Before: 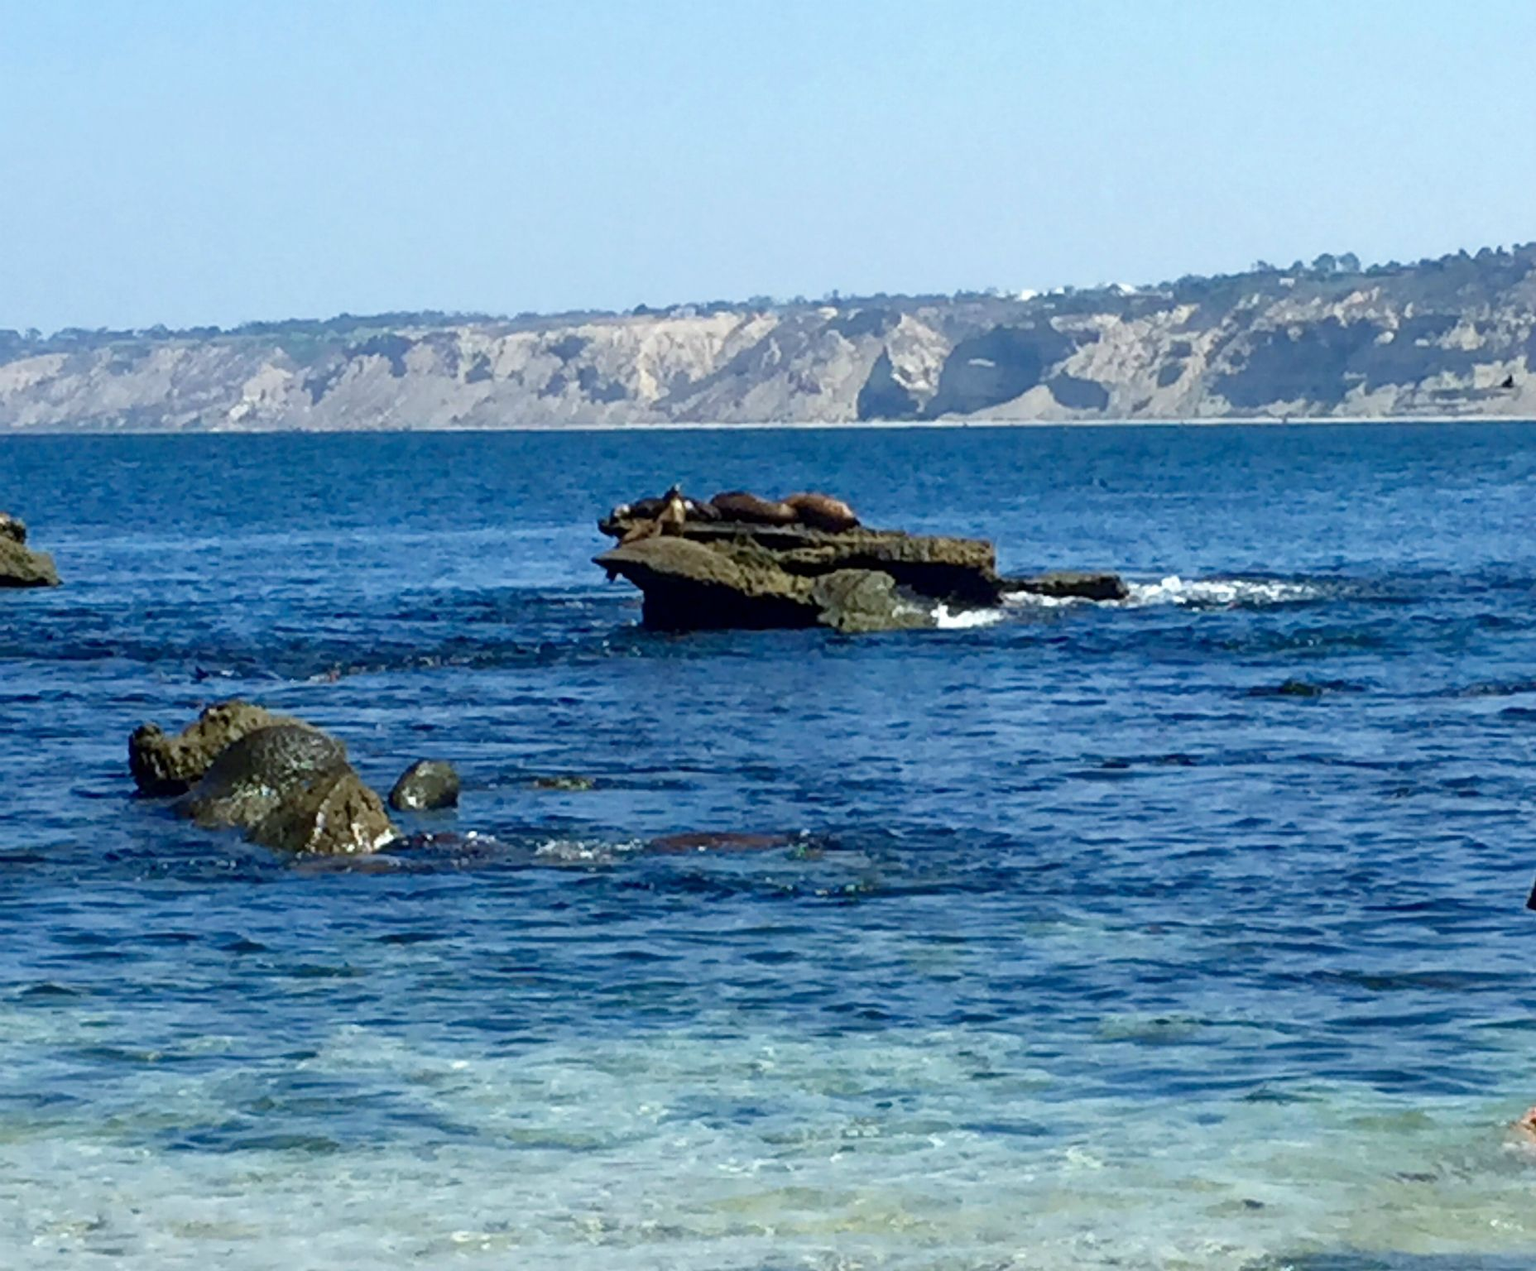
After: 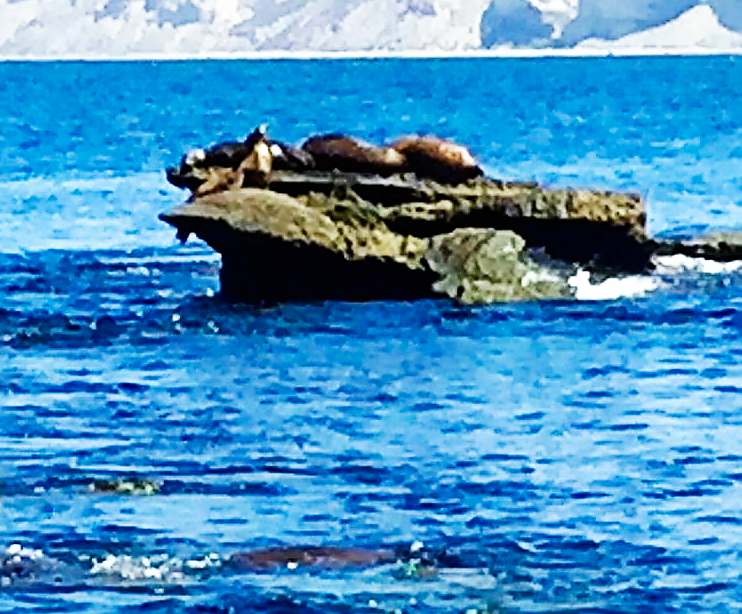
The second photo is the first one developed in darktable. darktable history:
base curve: curves: ch0 [(0, 0) (0.007, 0.004) (0.027, 0.03) (0.046, 0.07) (0.207, 0.54) (0.442, 0.872) (0.673, 0.972) (1, 1)], preserve colors none
tone equalizer: on, module defaults
crop: left 30%, top 30%, right 30%, bottom 30%
sharpen: radius 1.4, amount 1.25, threshold 0.7
